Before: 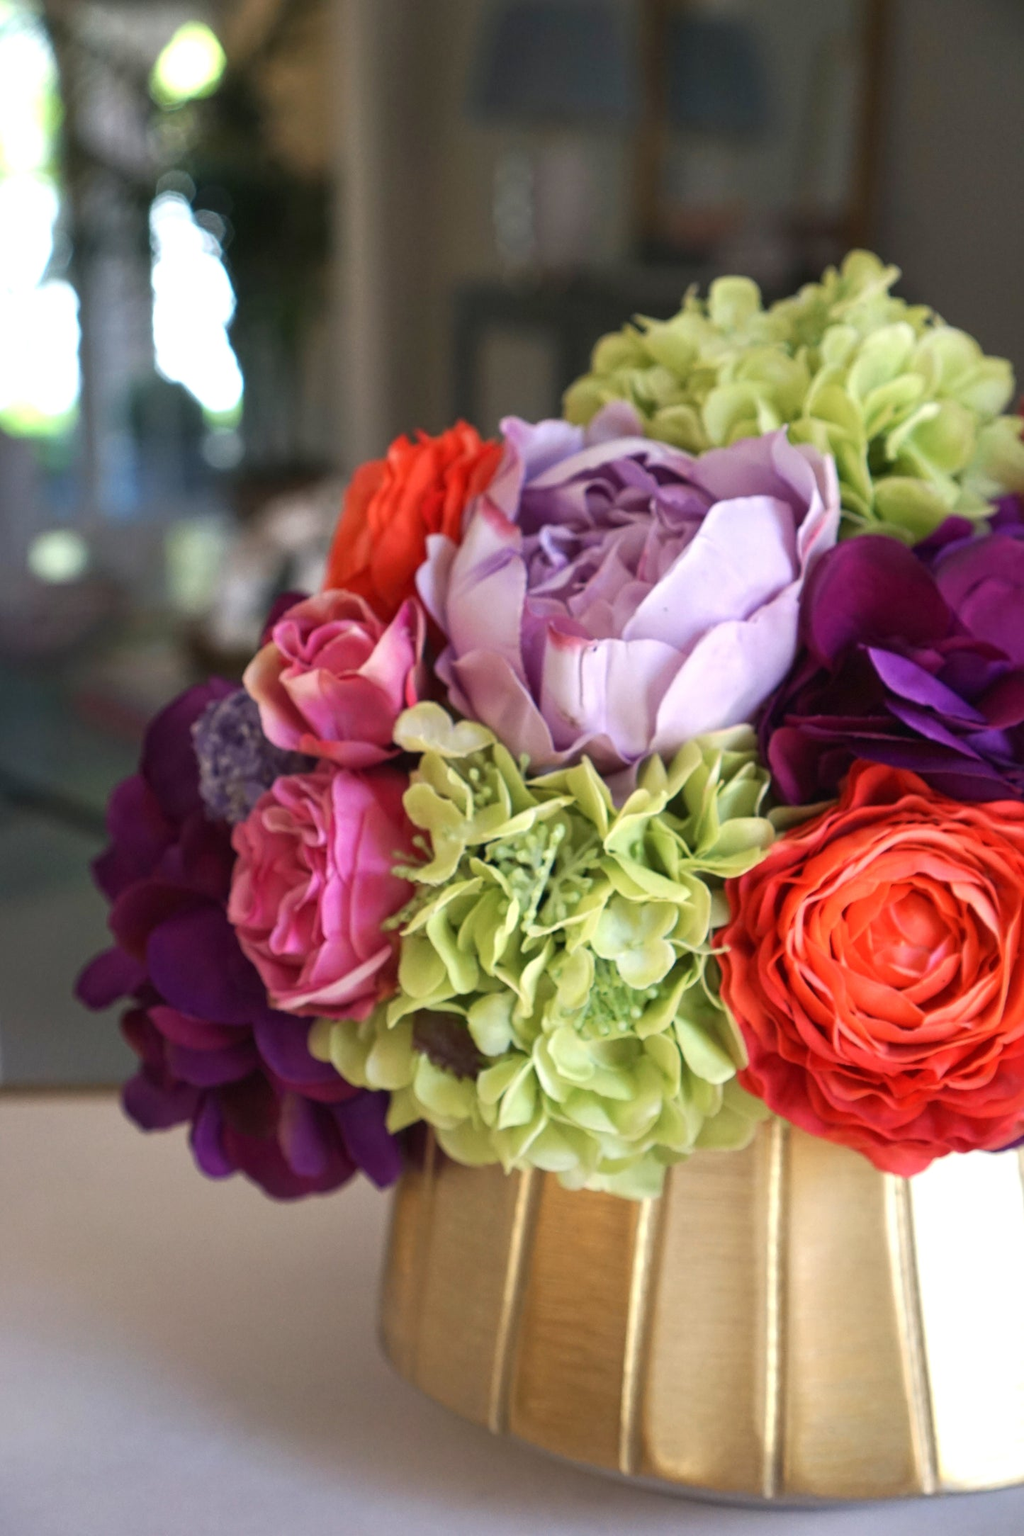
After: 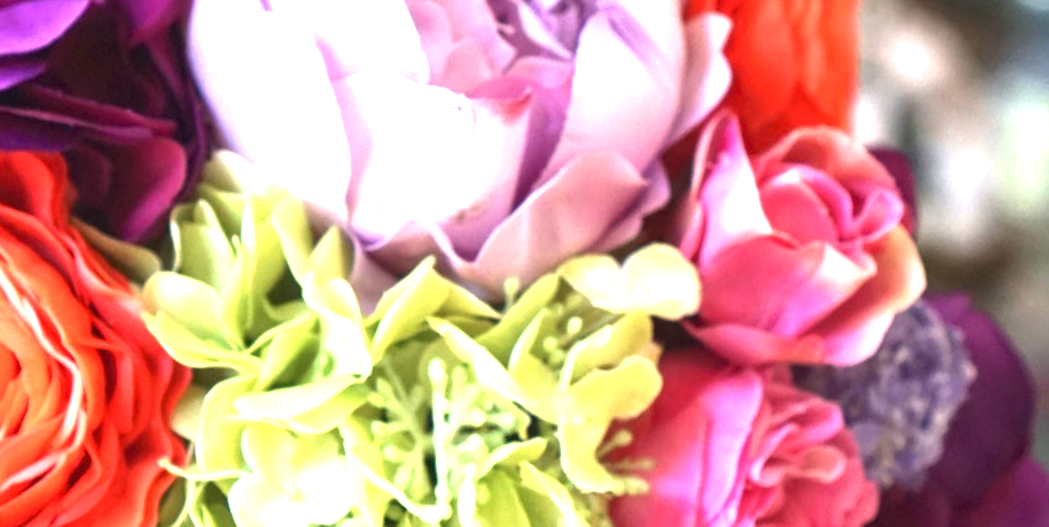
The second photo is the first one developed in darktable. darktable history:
exposure: black level correction 0, exposure 1.45 EV, compensate exposure bias true, compensate highlight preservation false
crop and rotate: angle 16.12°, top 30.835%, bottom 35.653%
